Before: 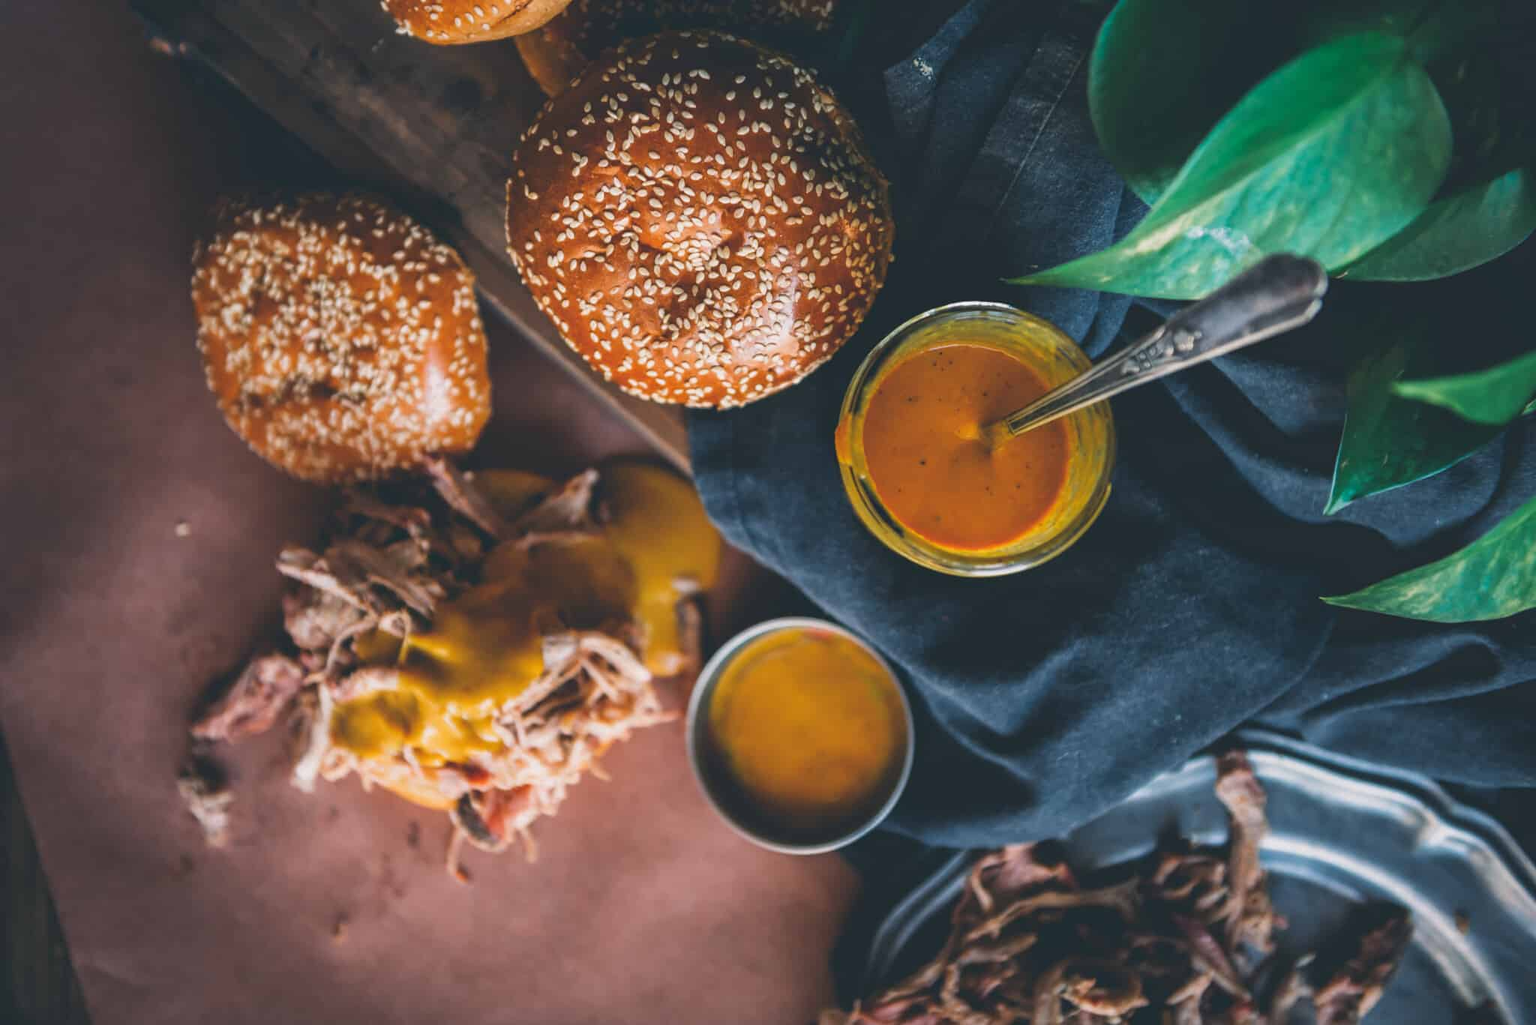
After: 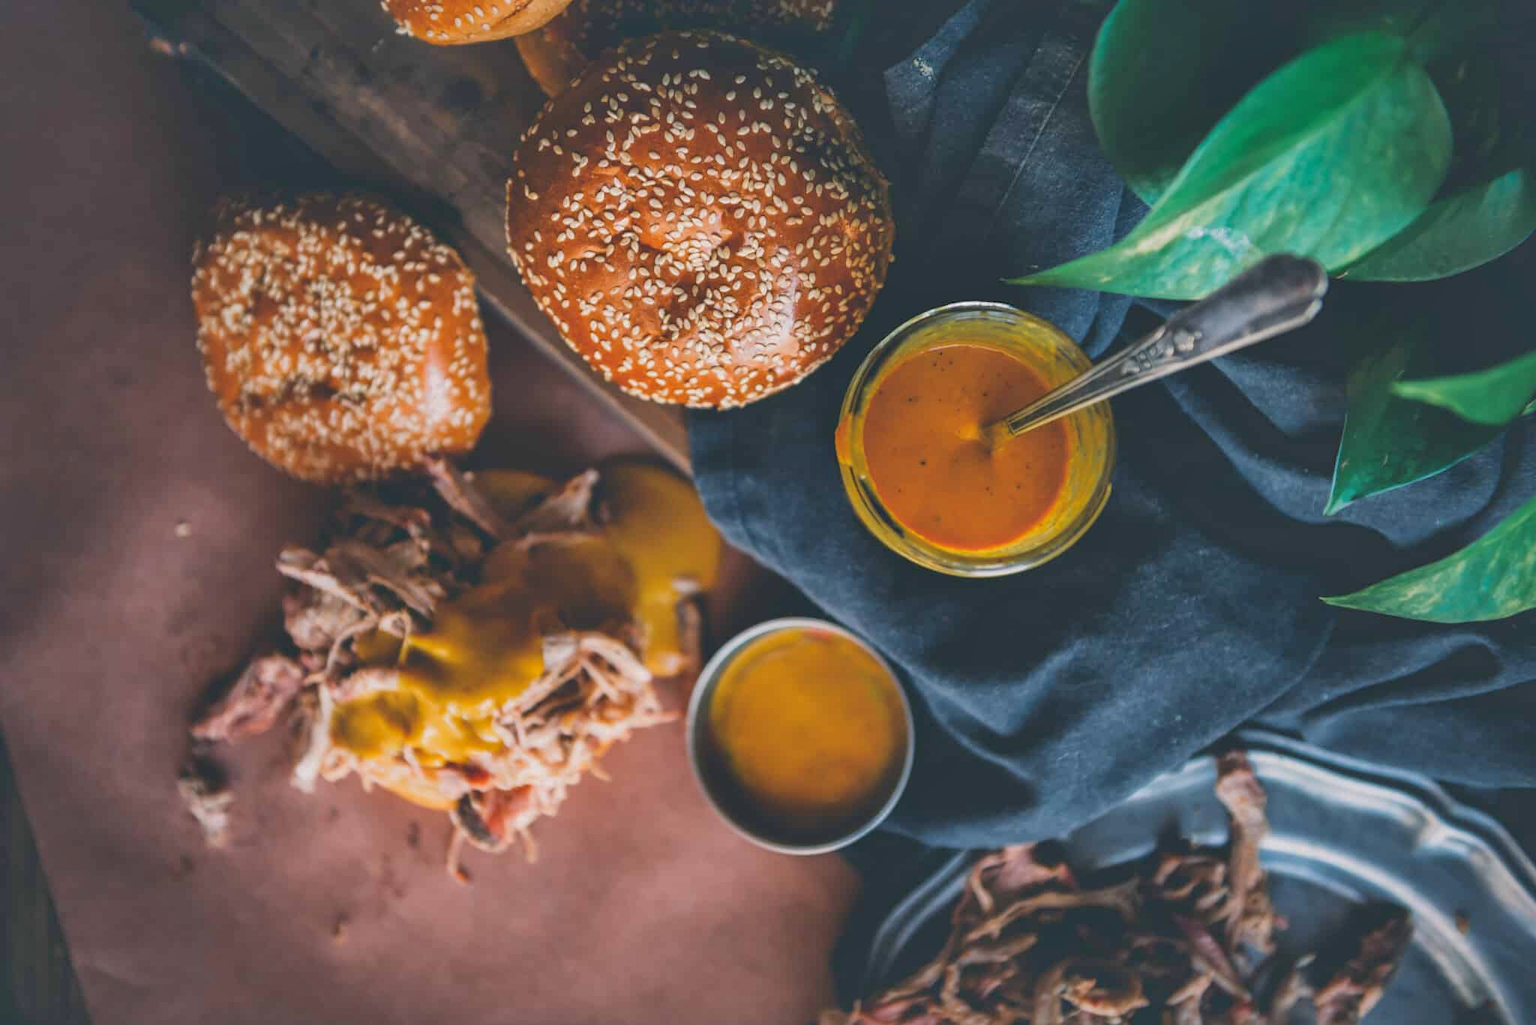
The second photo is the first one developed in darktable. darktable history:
exposure: exposure -0.013 EV, compensate highlight preservation false
shadows and highlights: on, module defaults
